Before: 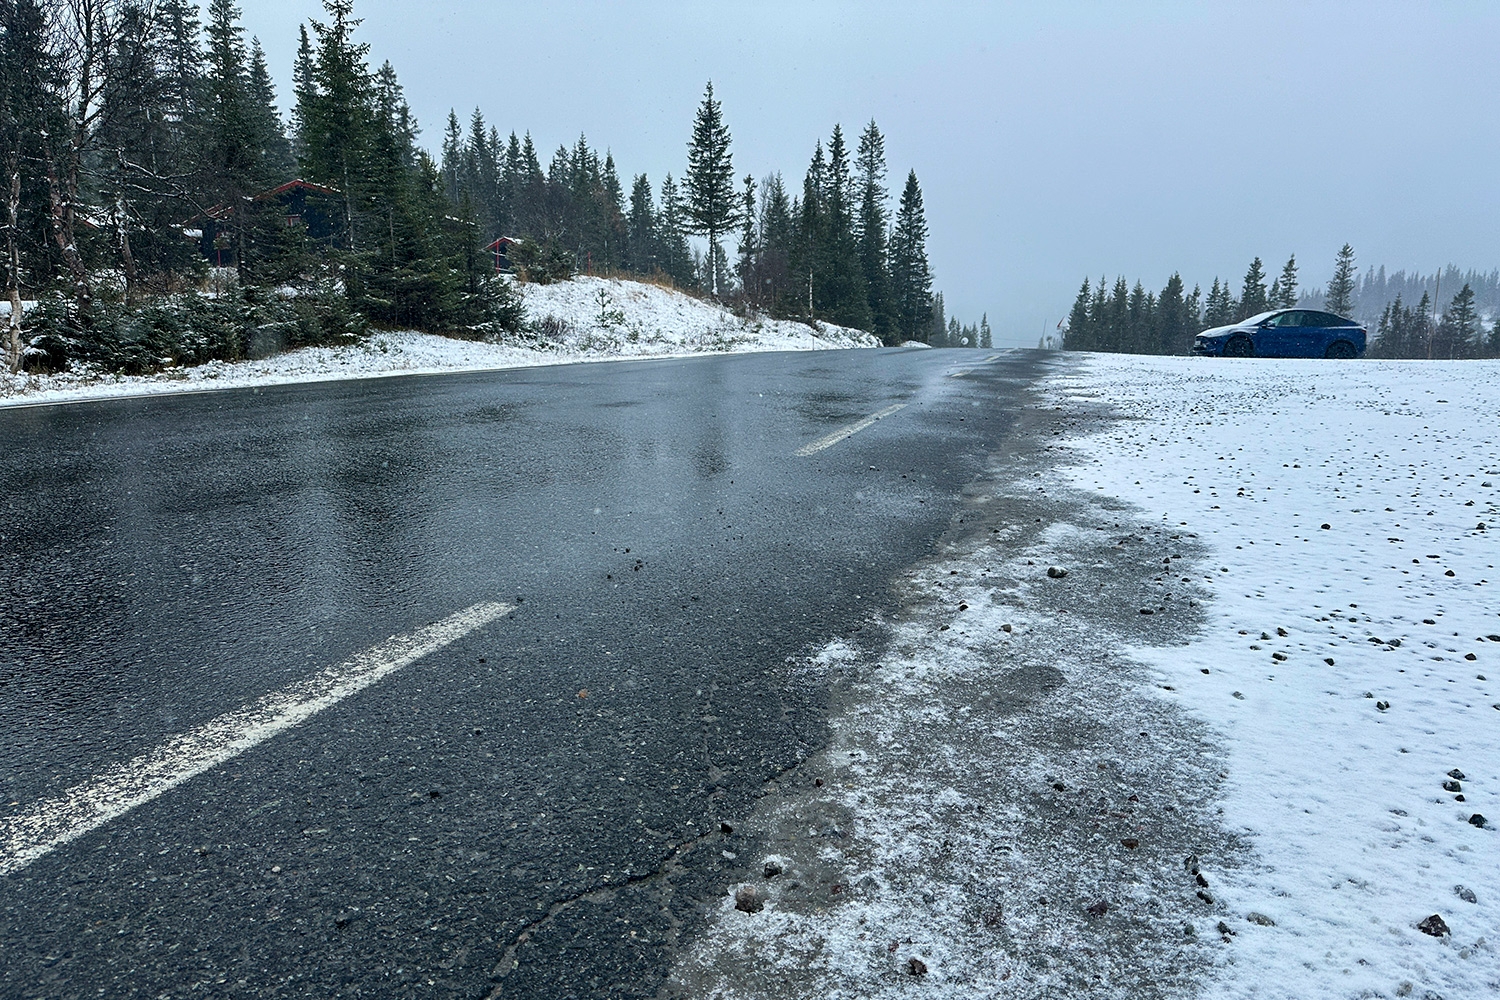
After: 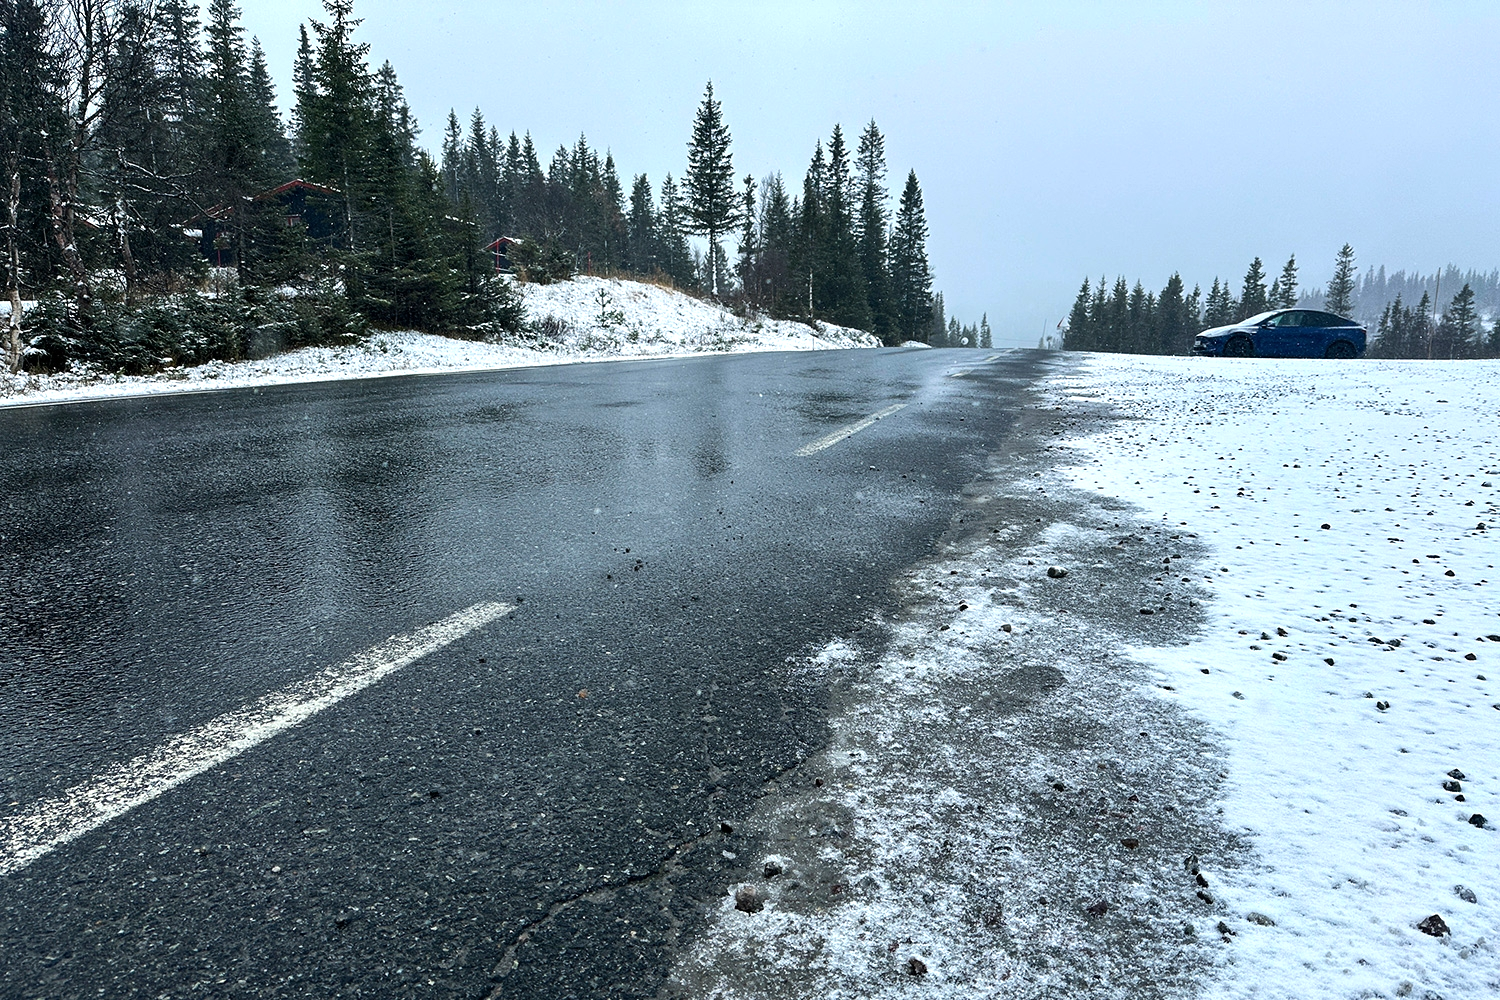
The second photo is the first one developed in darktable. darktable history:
tone equalizer: -8 EV -0.404 EV, -7 EV -0.375 EV, -6 EV -0.303 EV, -5 EV -0.26 EV, -3 EV 0.197 EV, -2 EV 0.342 EV, -1 EV 0.41 EV, +0 EV 0.427 EV, edges refinement/feathering 500, mask exposure compensation -1.57 EV, preserve details no
